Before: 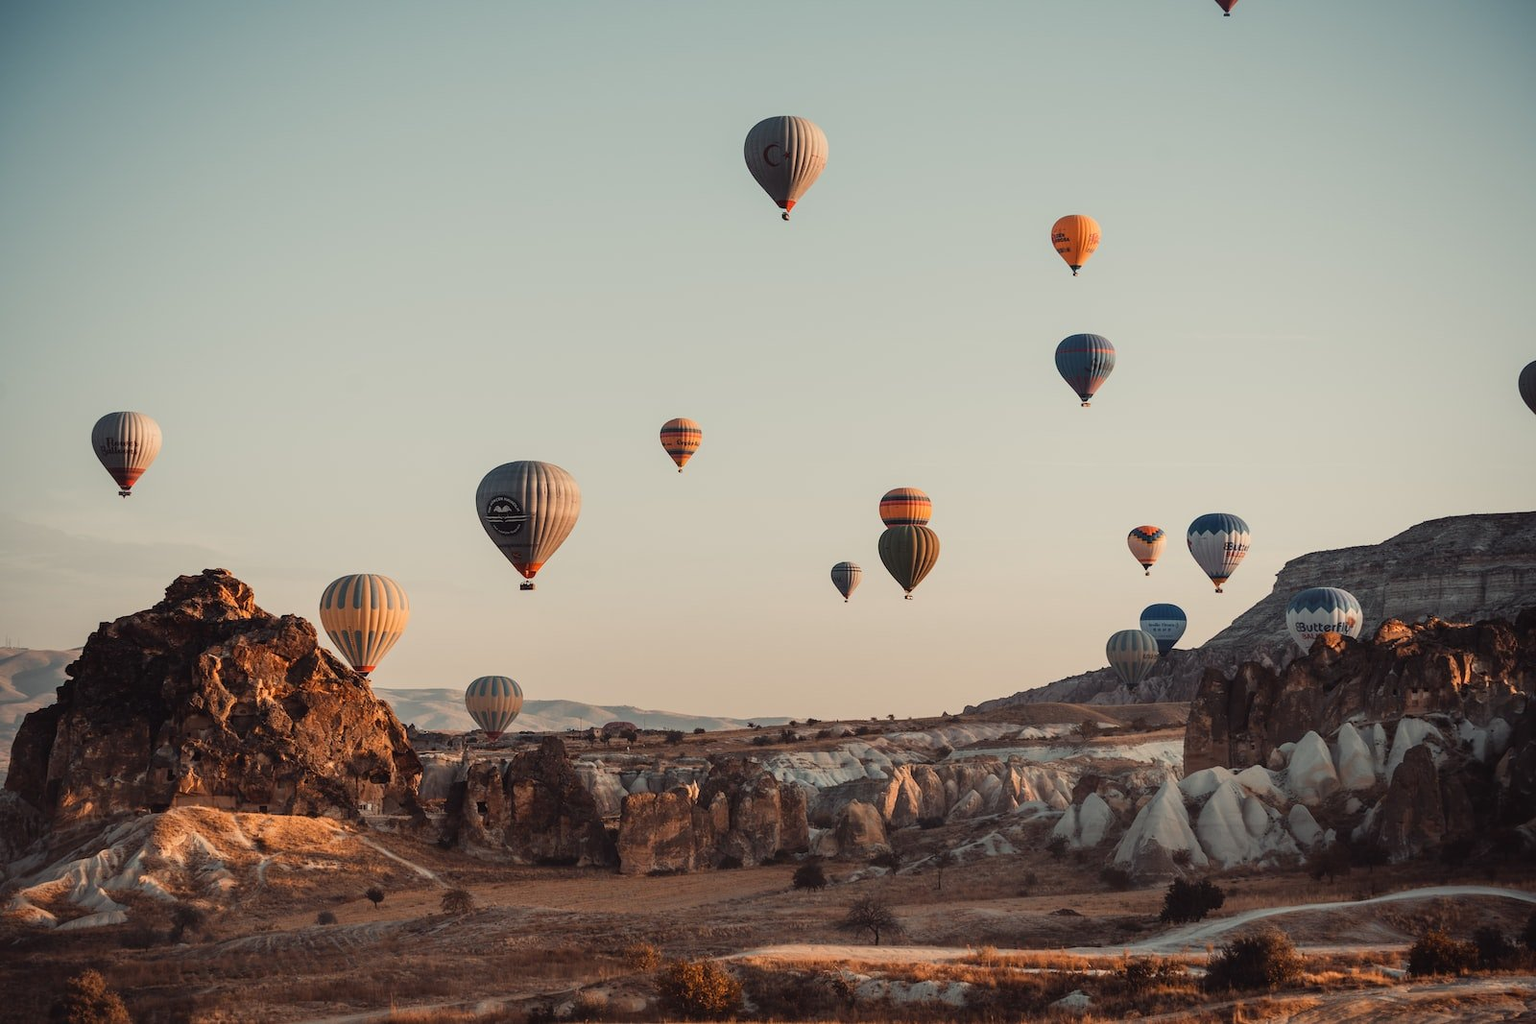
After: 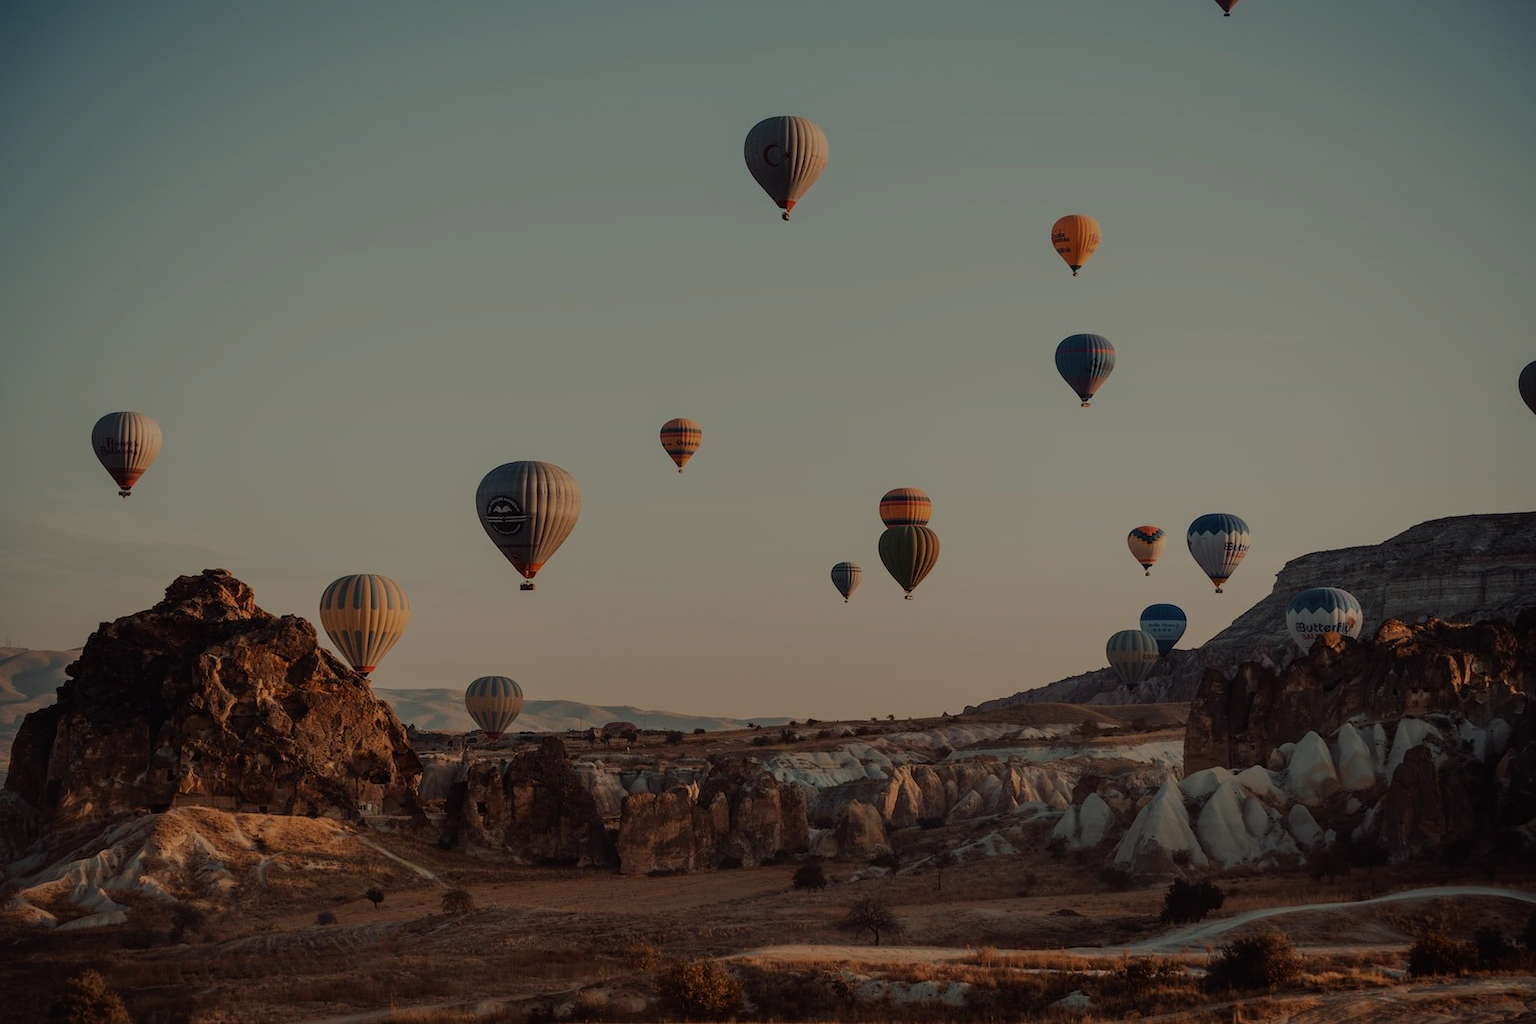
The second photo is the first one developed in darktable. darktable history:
color correction: highlights a* -0.083, highlights b* 0.132
exposure: exposure -1.418 EV, compensate exposure bias true, compensate highlight preservation false
velvia: on, module defaults
